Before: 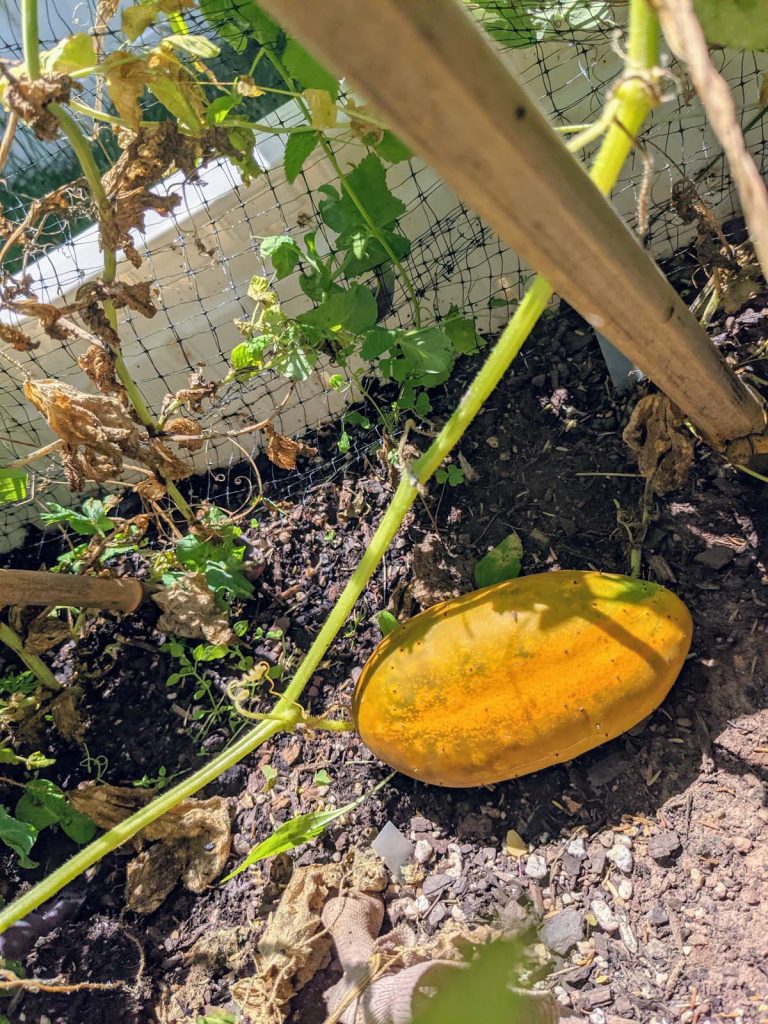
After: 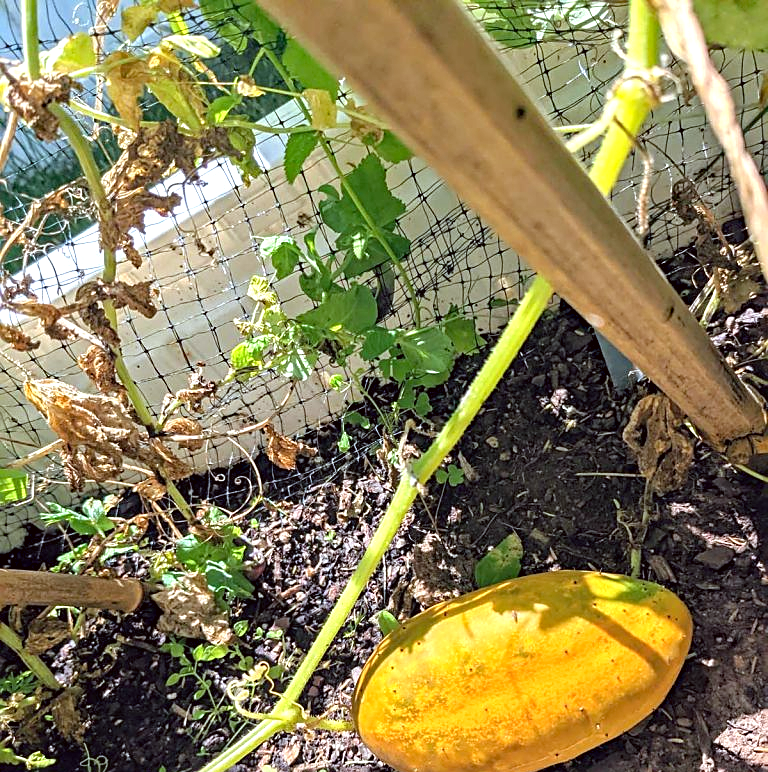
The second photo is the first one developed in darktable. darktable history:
sharpen: on, module defaults
crop: bottom 24.579%
haze removal: strength 0.277, distance 0.254, compatibility mode true, adaptive false
color correction: highlights a* -3.3, highlights b* -6.25, shadows a* 3.09, shadows b* 5.52
exposure: black level correction 0, exposure 0.695 EV, compensate highlight preservation false
color zones: curves: ch0 [(0, 0.5) (0.143, 0.5) (0.286, 0.5) (0.429, 0.495) (0.571, 0.437) (0.714, 0.44) (0.857, 0.496) (1, 0.5)]
levels: mode automatic
